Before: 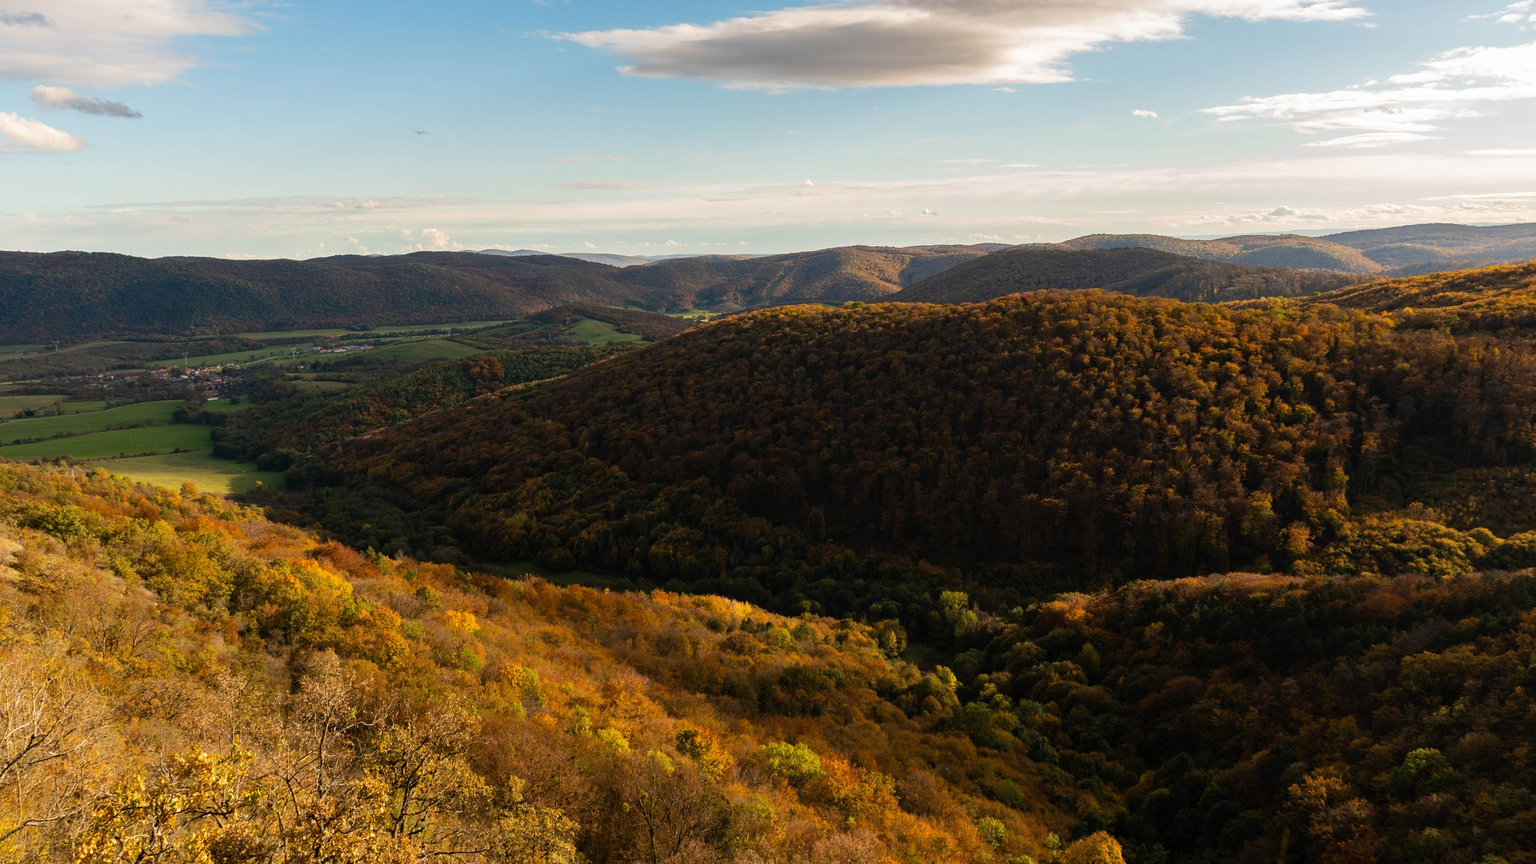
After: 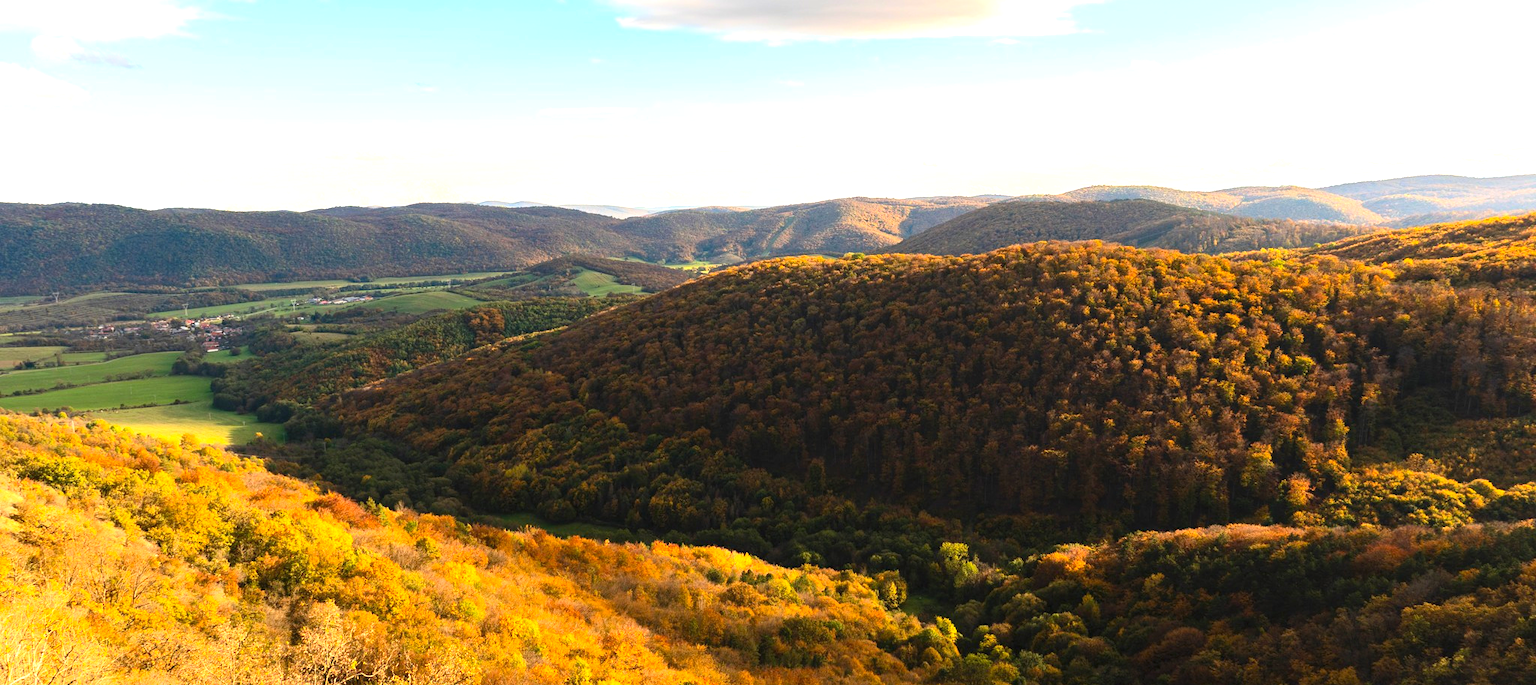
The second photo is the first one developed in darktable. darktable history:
contrast brightness saturation: contrast 0.2, brightness 0.158, saturation 0.223
crop and rotate: top 5.659%, bottom 14.939%
exposure: black level correction 0, exposure 1.106 EV, compensate exposure bias true, compensate highlight preservation false
